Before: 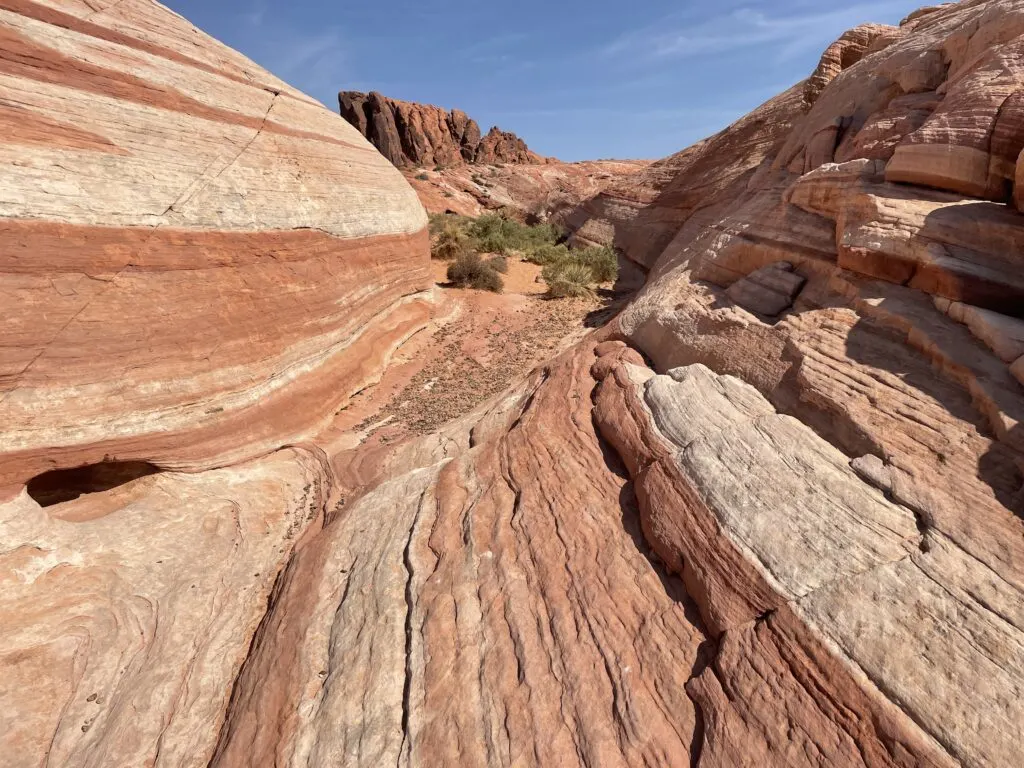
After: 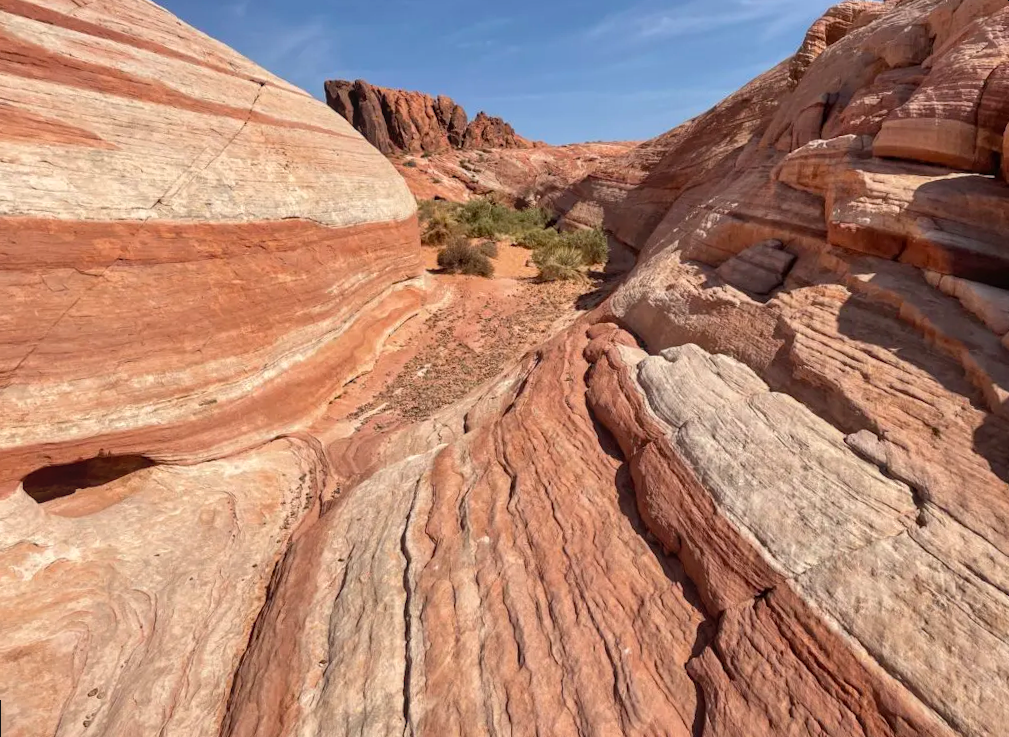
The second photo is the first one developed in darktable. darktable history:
rotate and perspective: rotation -1.42°, crop left 0.016, crop right 0.984, crop top 0.035, crop bottom 0.965
local contrast: detail 110%
